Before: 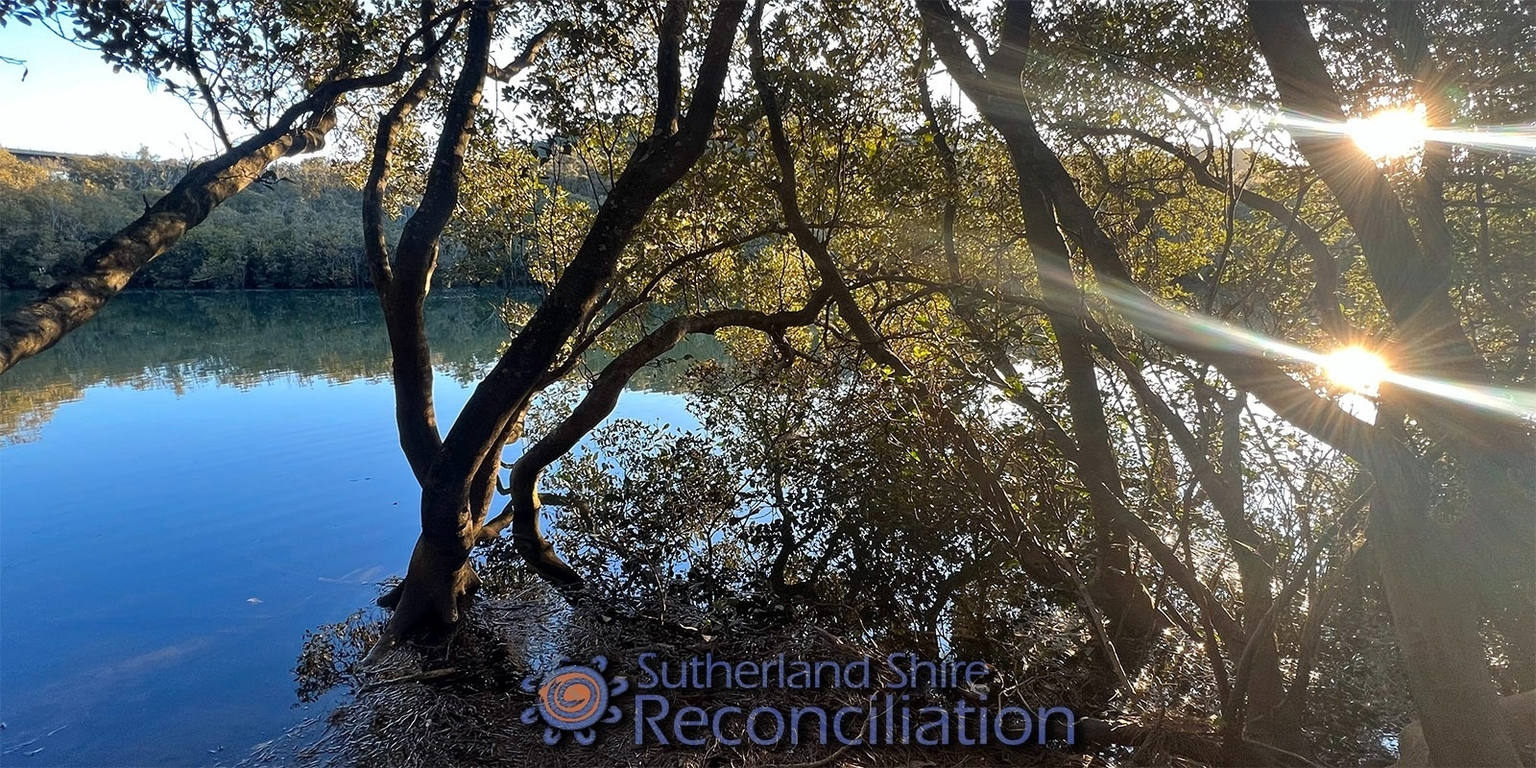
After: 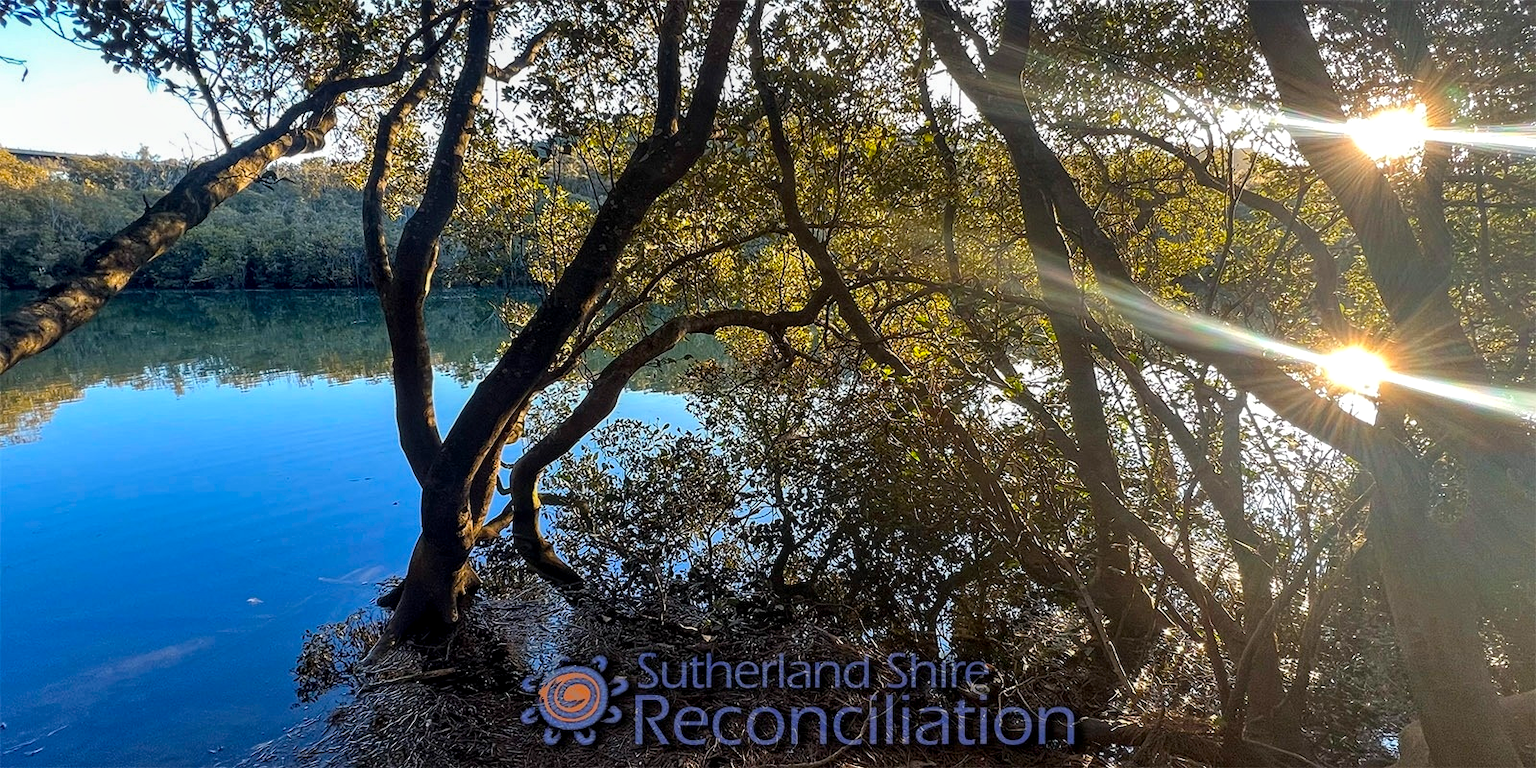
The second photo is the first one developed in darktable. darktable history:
color balance rgb: perceptual saturation grading › global saturation 20%, global vibrance 20%
local contrast: on, module defaults
